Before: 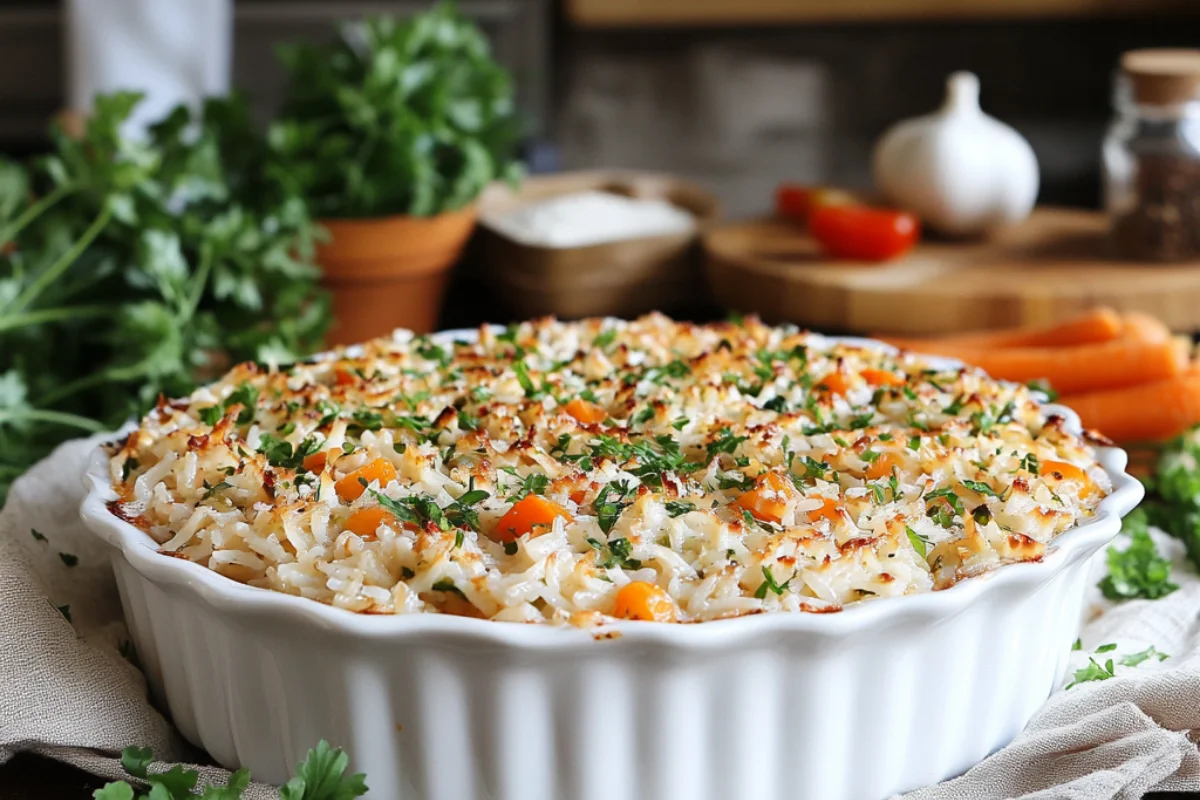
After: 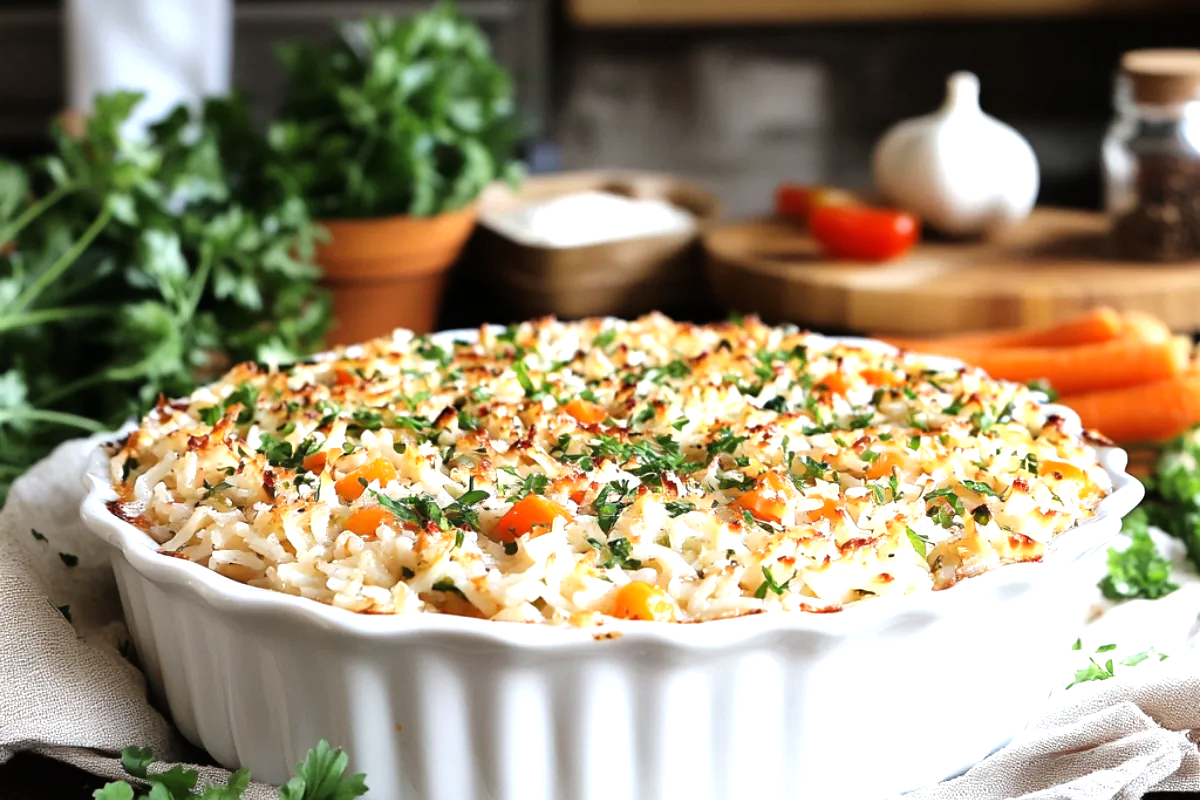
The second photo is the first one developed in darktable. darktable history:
tone equalizer: -8 EV -0.741 EV, -7 EV -0.694 EV, -6 EV -0.593 EV, -5 EV -0.415 EV, -3 EV 0.399 EV, -2 EV 0.6 EV, -1 EV 0.675 EV, +0 EV 0.755 EV
